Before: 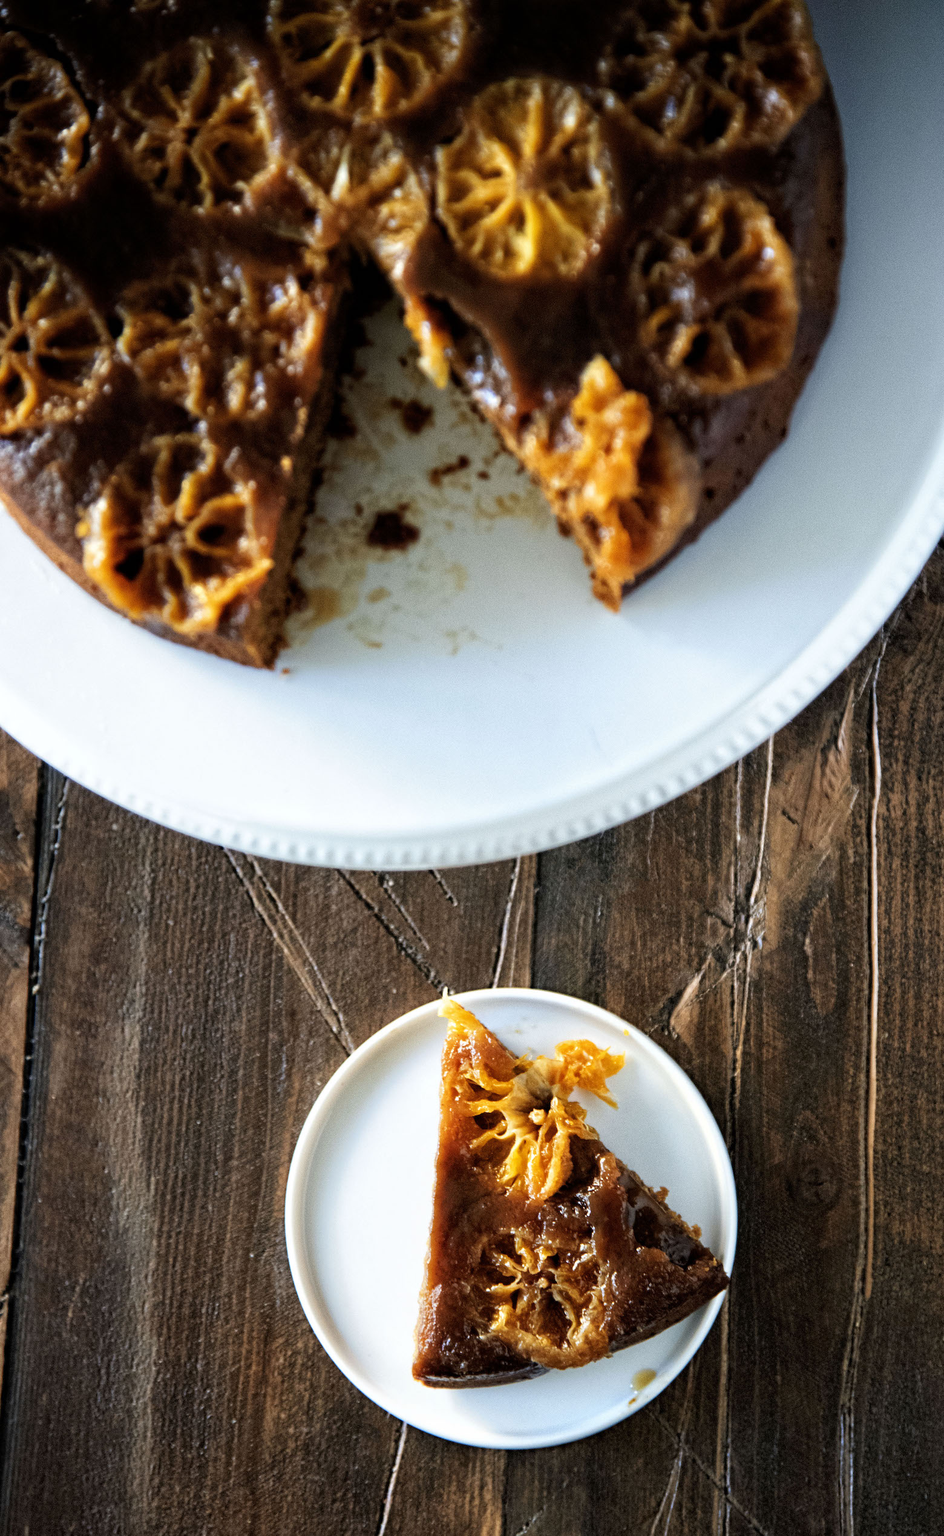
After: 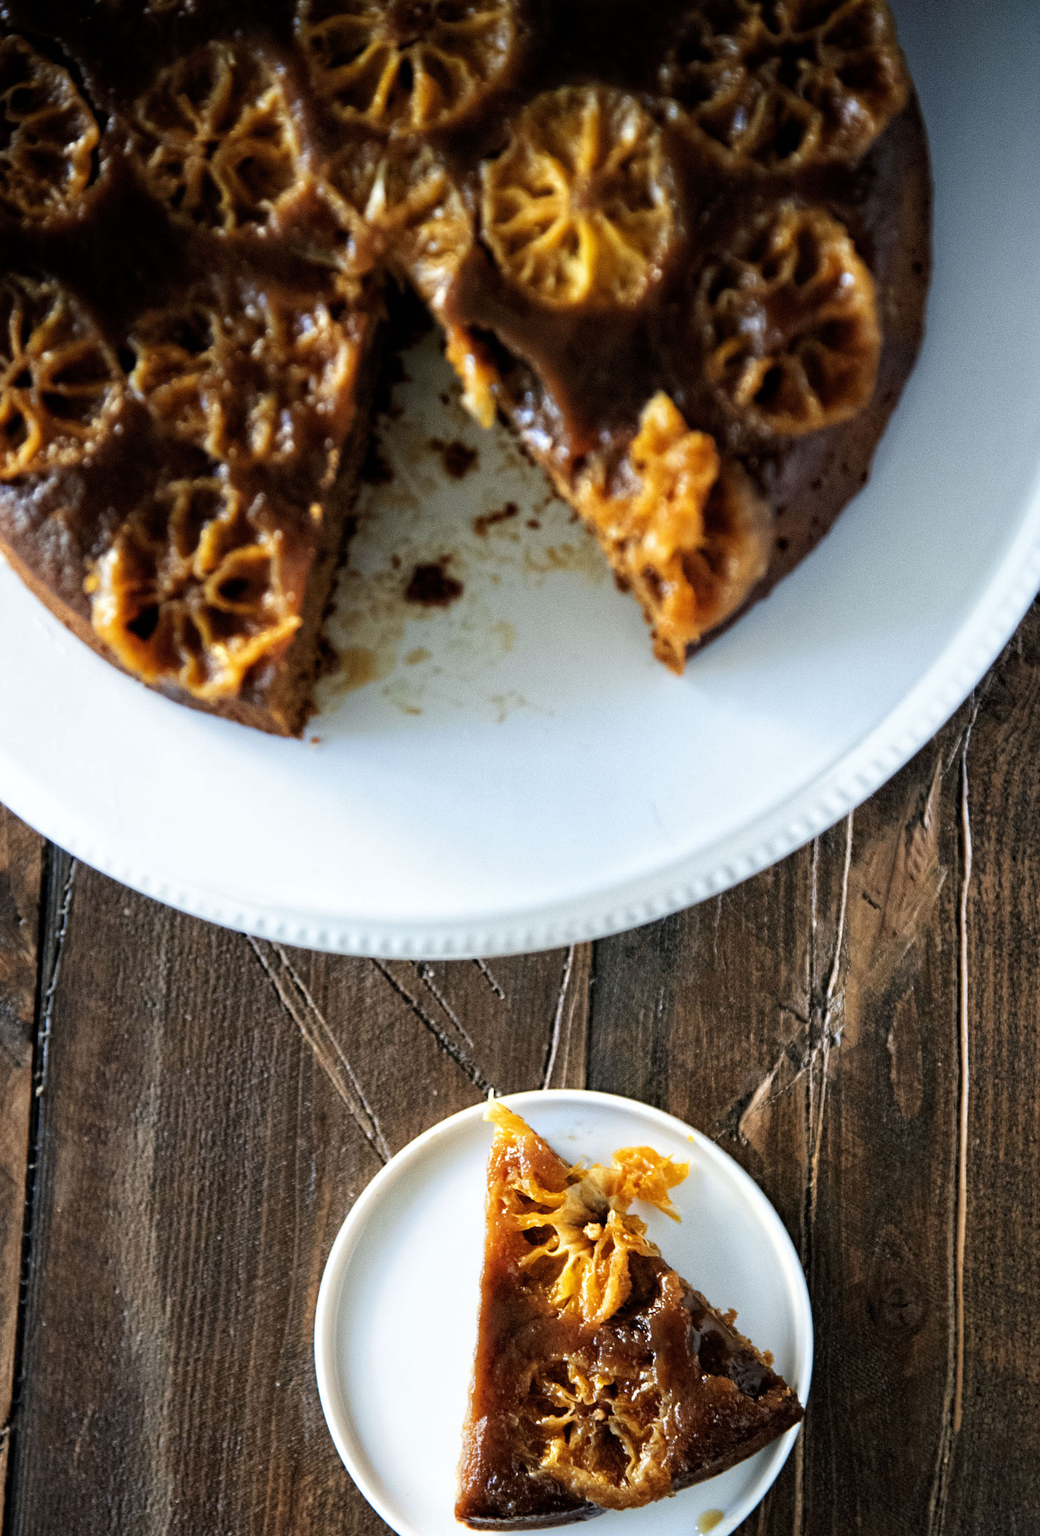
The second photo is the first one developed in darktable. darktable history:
crop and rotate "nj": bottom 9.27%
